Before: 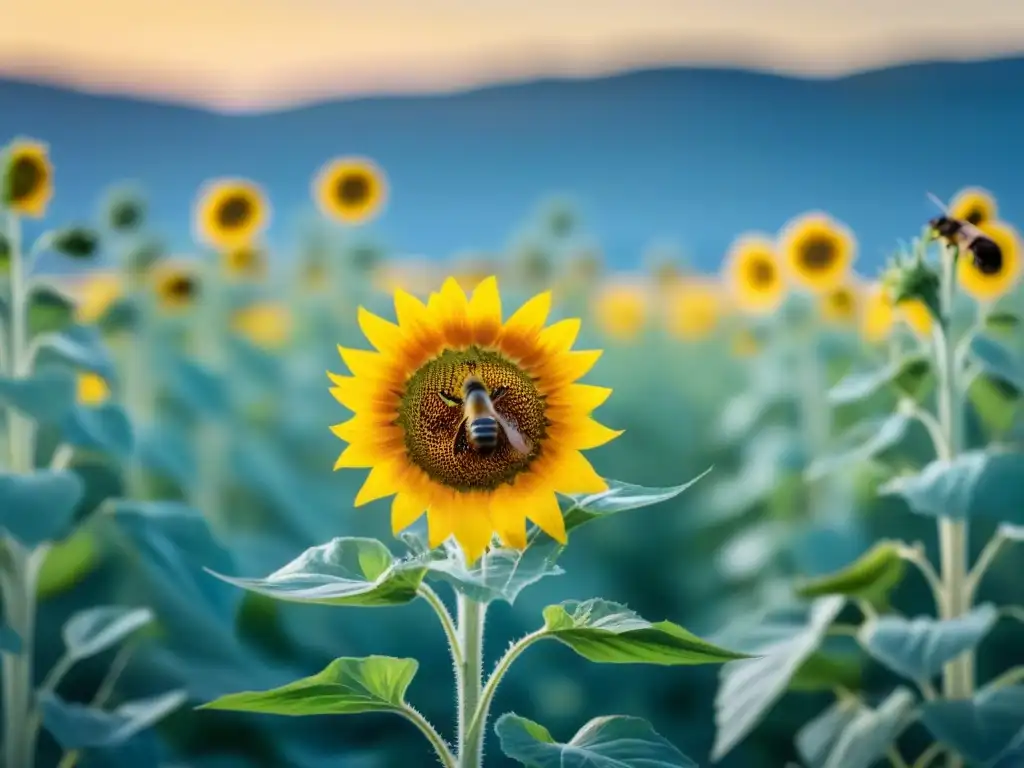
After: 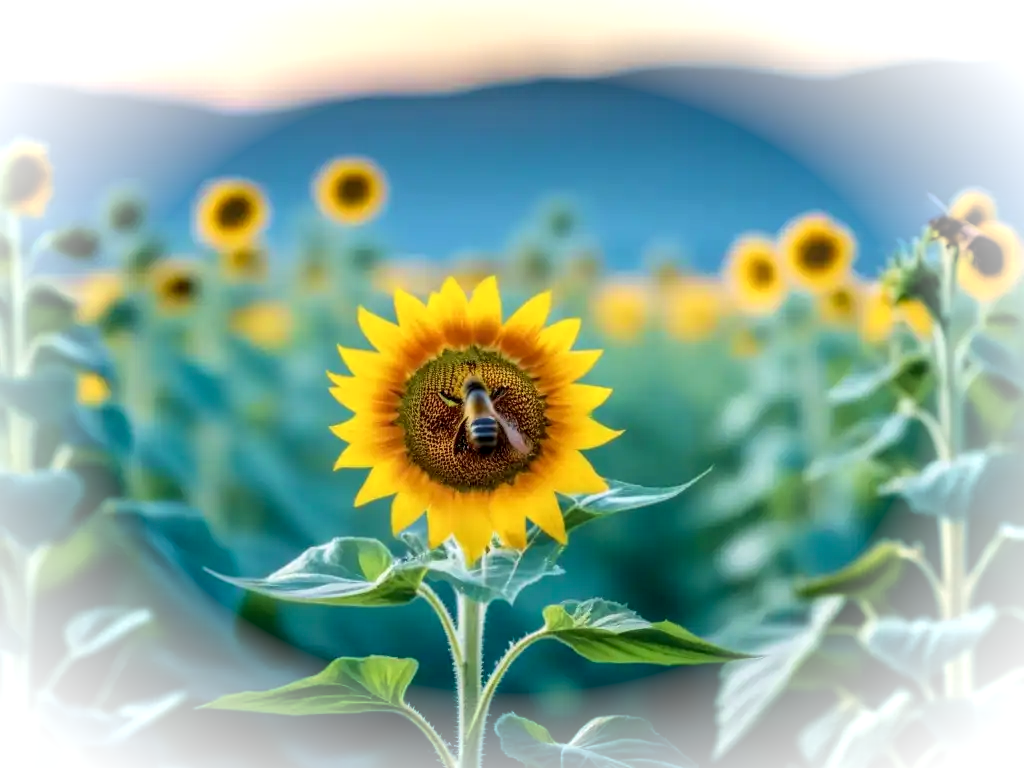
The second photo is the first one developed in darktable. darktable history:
velvia: on, module defaults
exposure: black level correction 0.001, compensate exposure bias true, compensate highlight preservation false
vignetting: brightness 0.991, saturation -0.494, automatic ratio true
local contrast: on, module defaults
